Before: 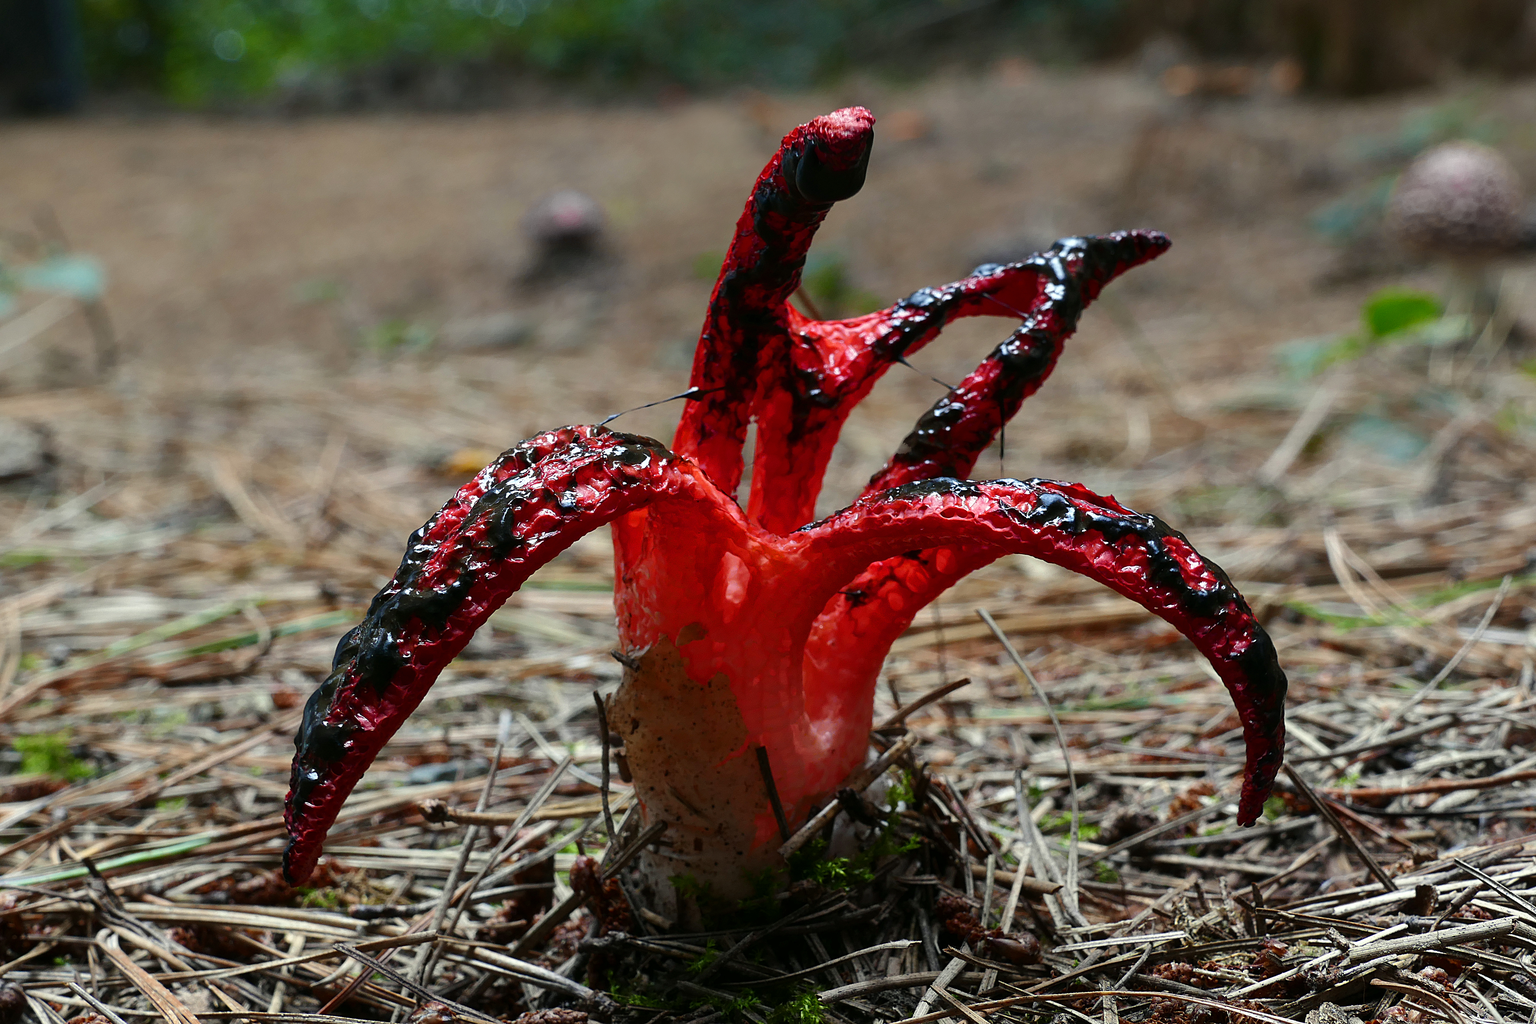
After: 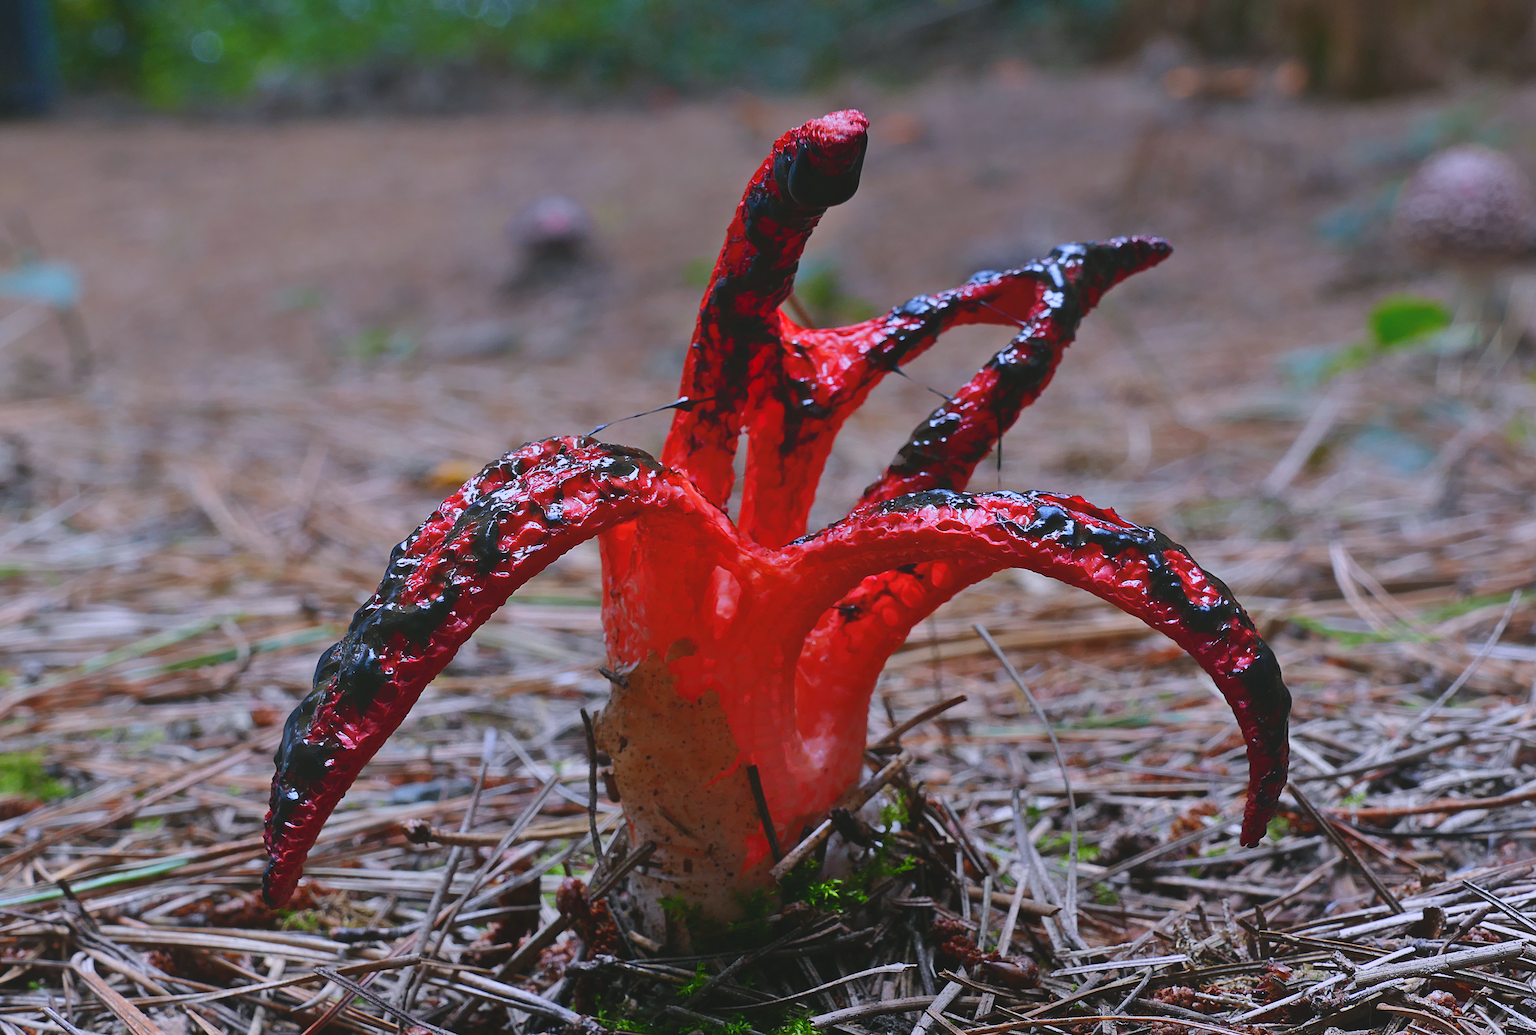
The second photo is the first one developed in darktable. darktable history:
local contrast: detail 70%
color calibration: x 0.367, y 0.379, temperature 4395.86 K
white balance: red 1.066, blue 1.119
crop and rotate: left 1.774%, right 0.633%, bottom 1.28%
shadows and highlights: soften with gaussian
